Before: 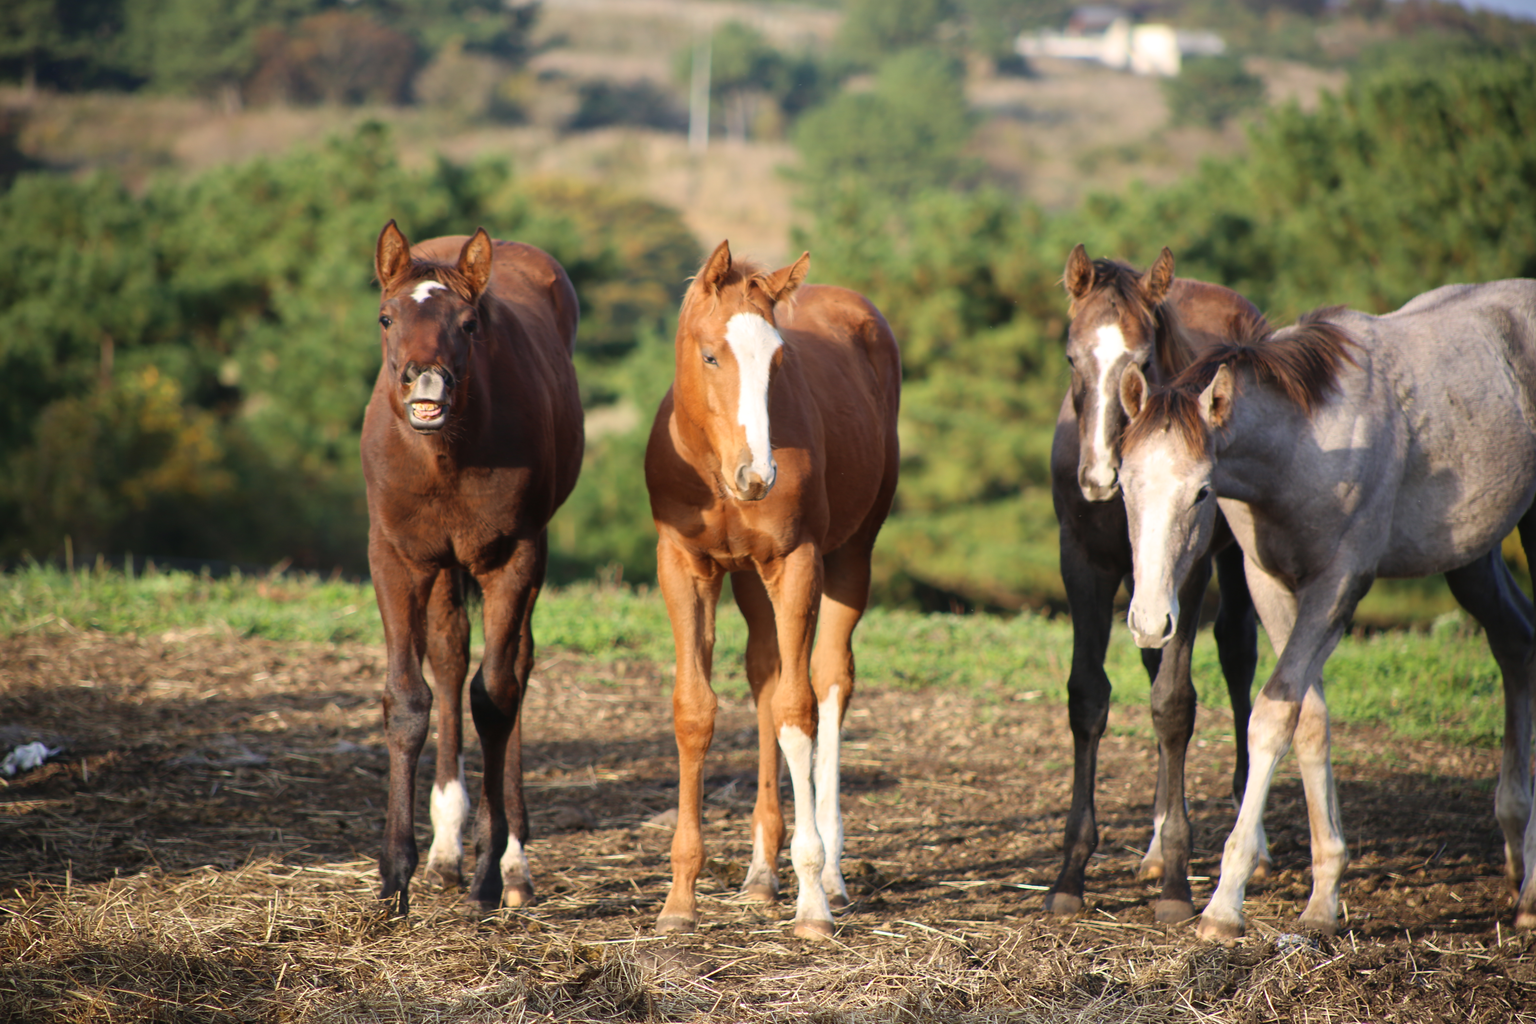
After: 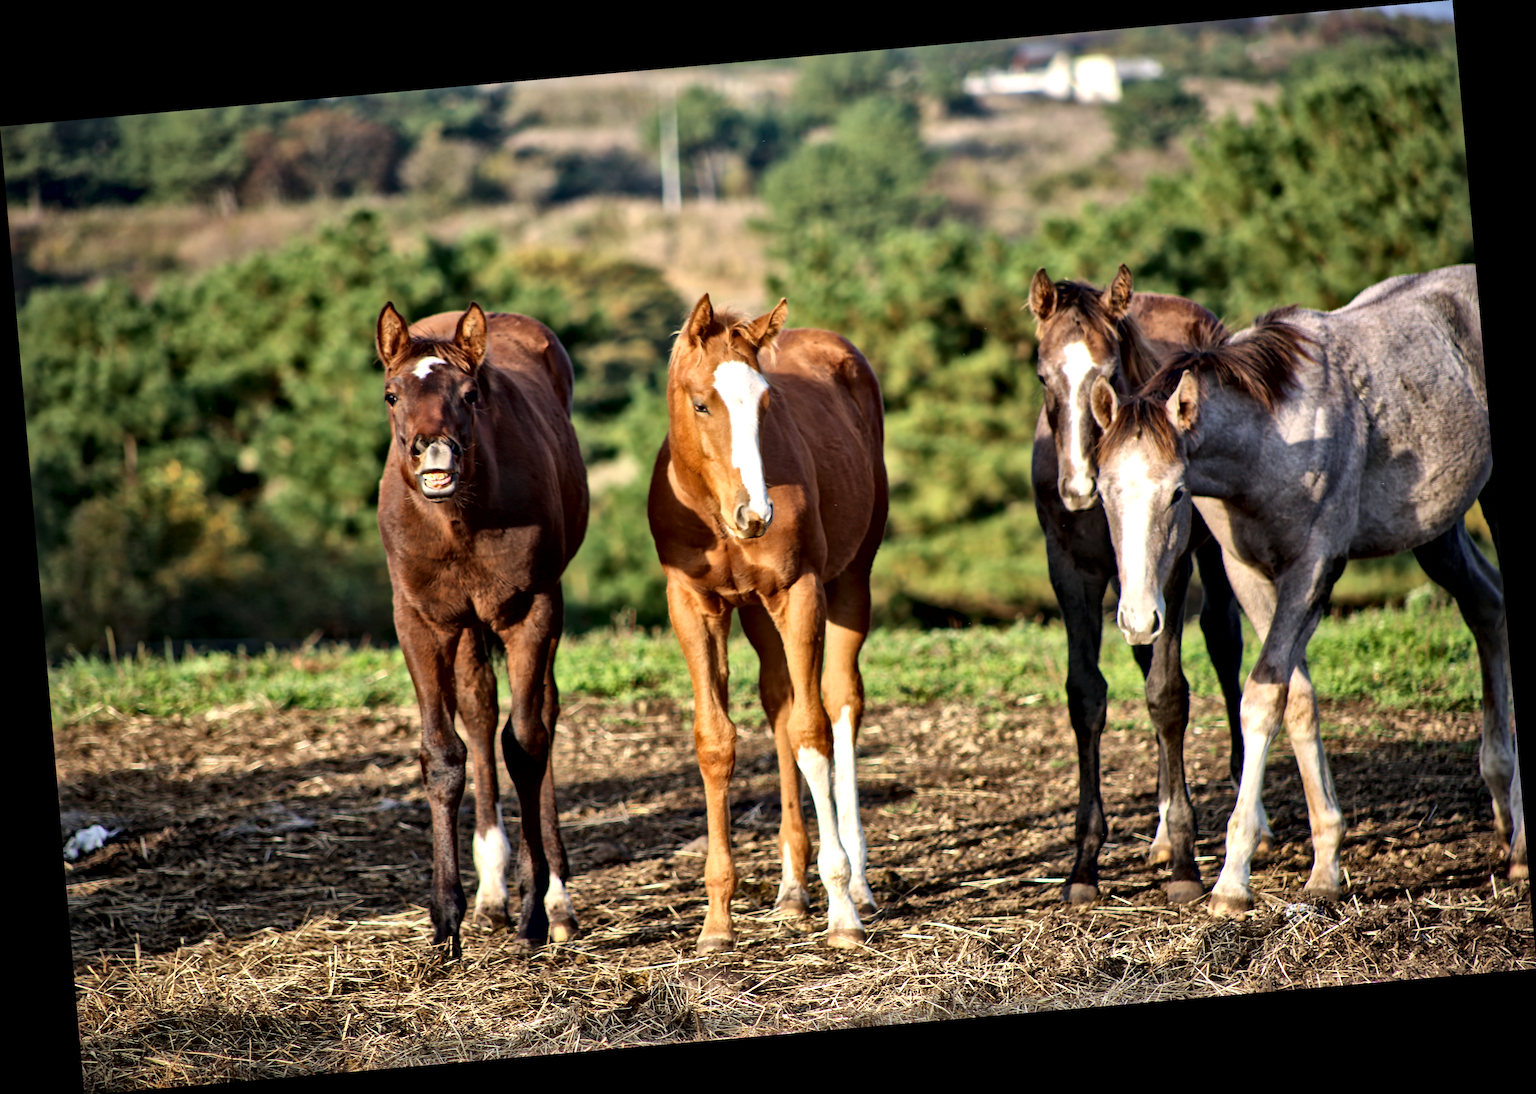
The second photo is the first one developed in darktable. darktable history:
local contrast: mode bilateral grid, contrast 44, coarseness 69, detail 214%, midtone range 0.2
rotate and perspective: rotation -4.98°, automatic cropping off
haze removal: strength 0.29, distance 0.25, compatibility mode true, adaptive false
